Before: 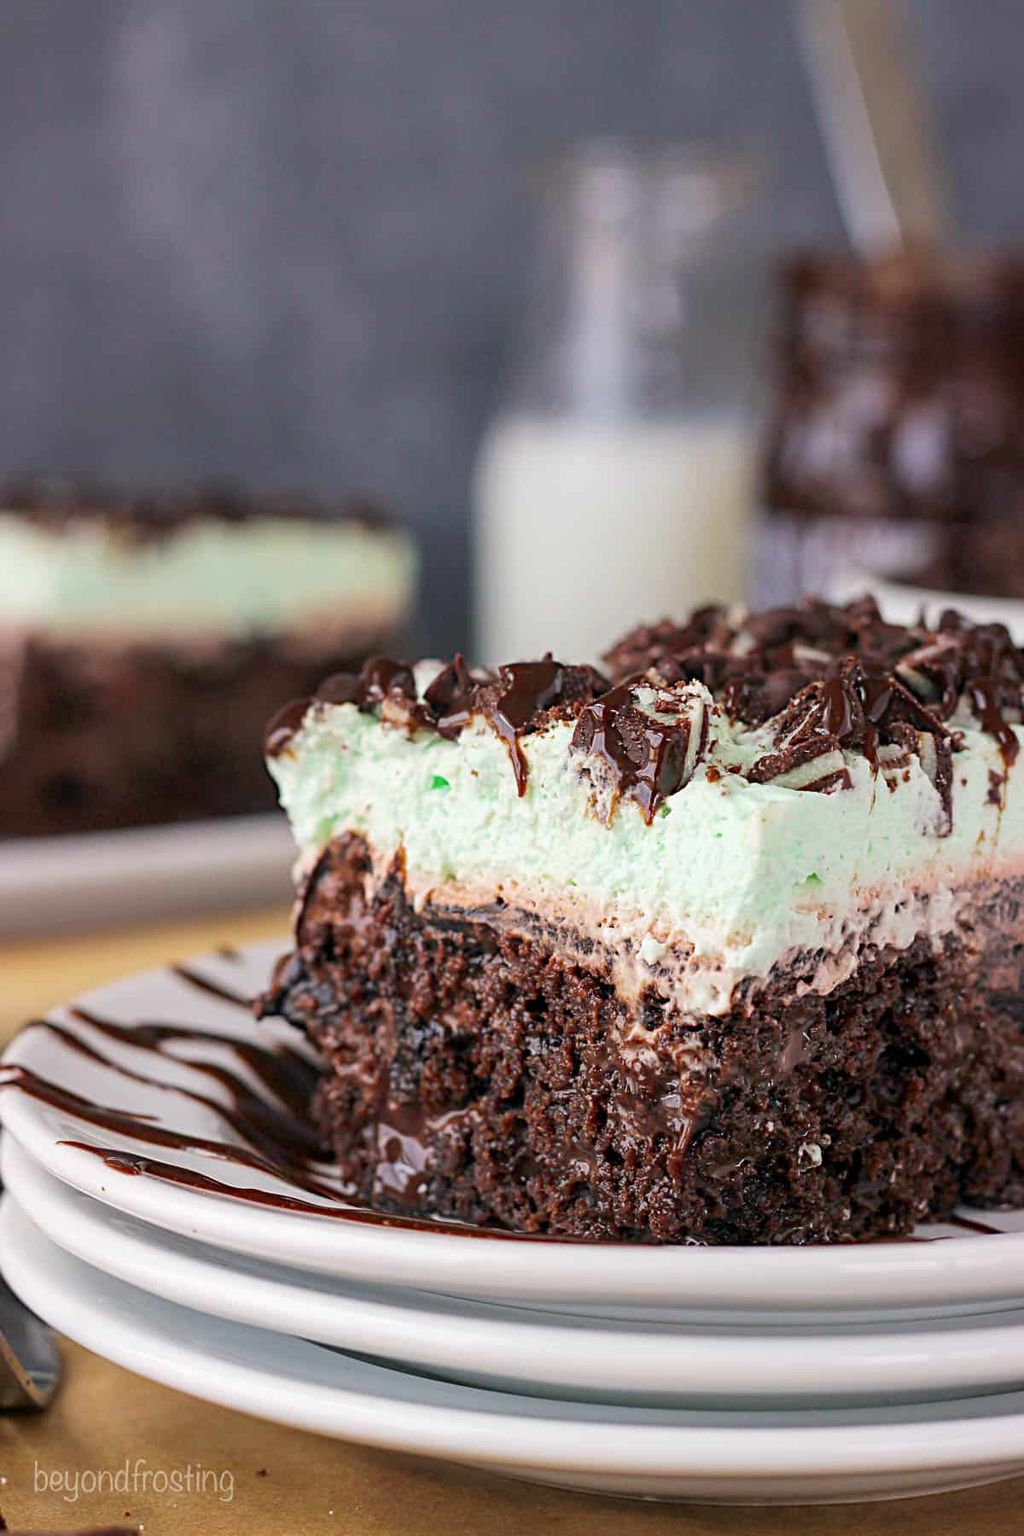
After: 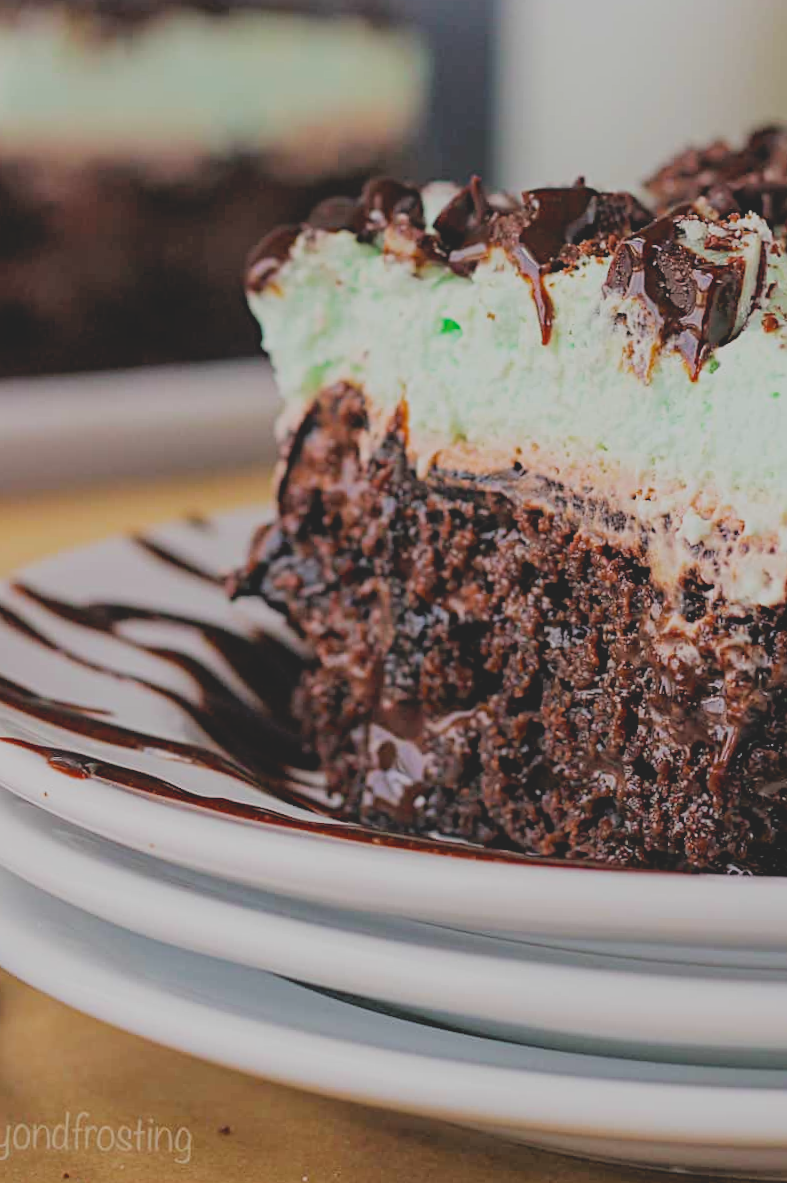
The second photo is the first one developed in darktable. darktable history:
filmic rgb: black relative exposure -7.71 EV, white relative exposure 4.36 EV, threshold 3 EV, hardness 3.76, latitude 49.9%, contrast 1.1, enable highlight reconstruction true
contrast brightness saturation: contrast -0.273
crop and rotate: angle -1.19°, left 4.061%, top 32.22%, right 28.252%
